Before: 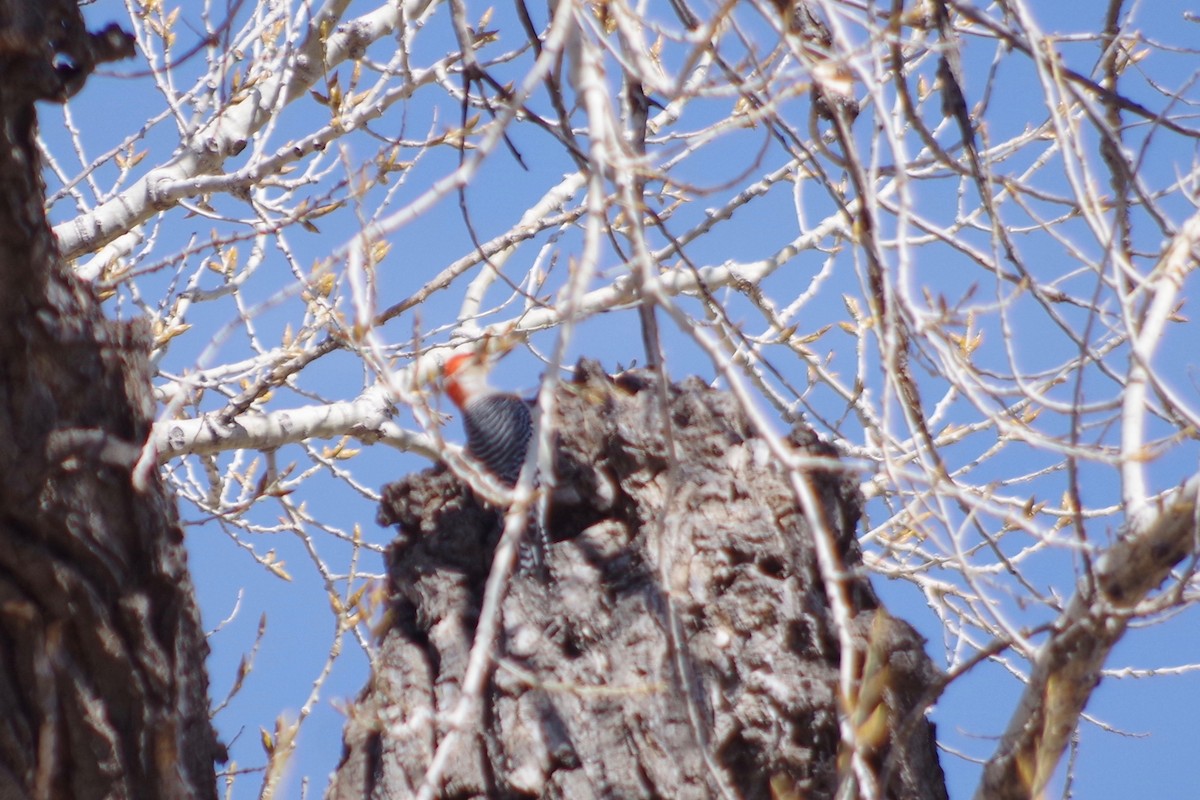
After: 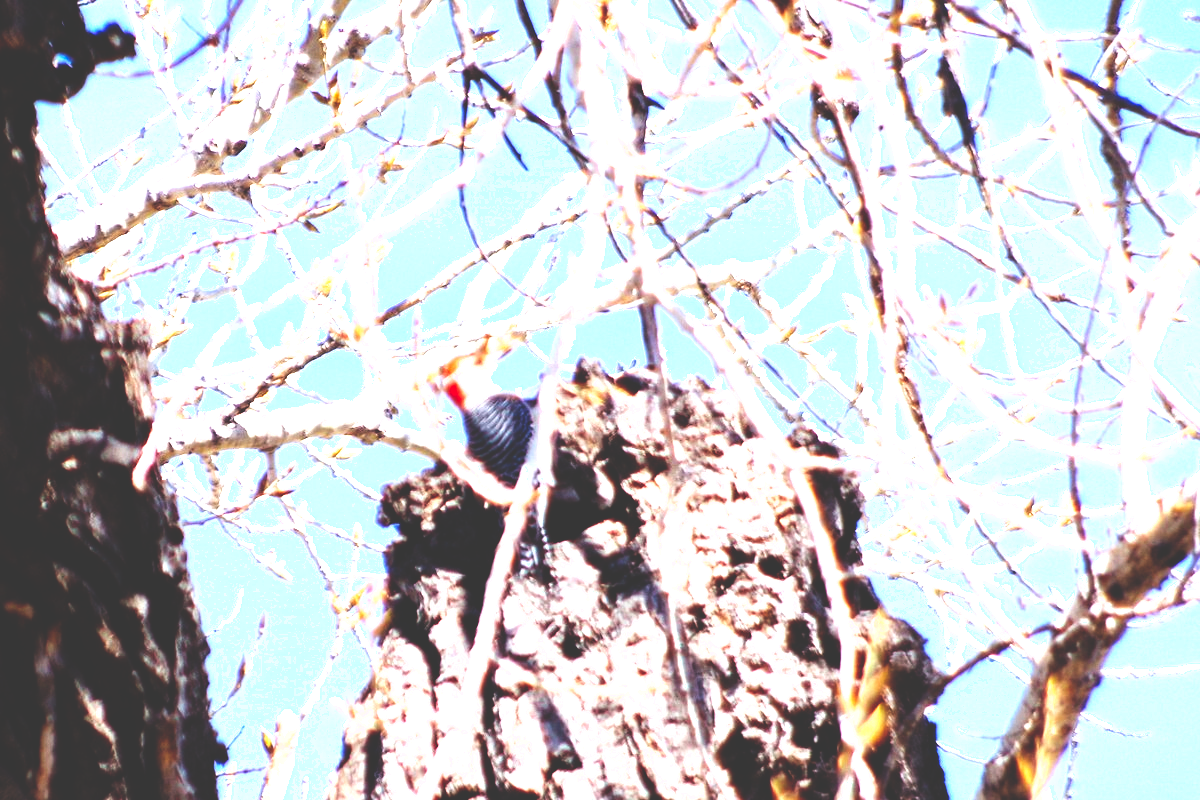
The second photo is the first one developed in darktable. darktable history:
exposure: black level correction 0, exposure 1.462 EV, compensate highlight preservation false
base curve: curves: ch0 [(0, 0.036) (0.083, 0.04) (0.804, 1)], preserve colors none
